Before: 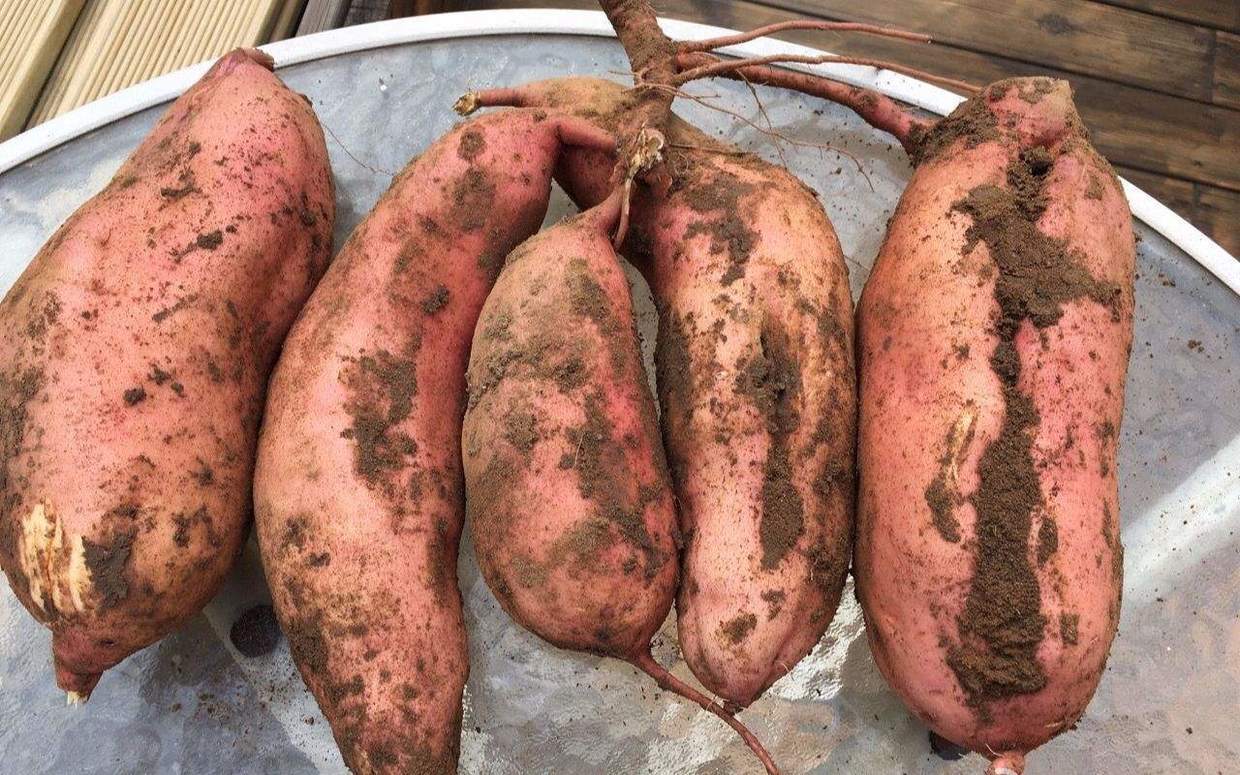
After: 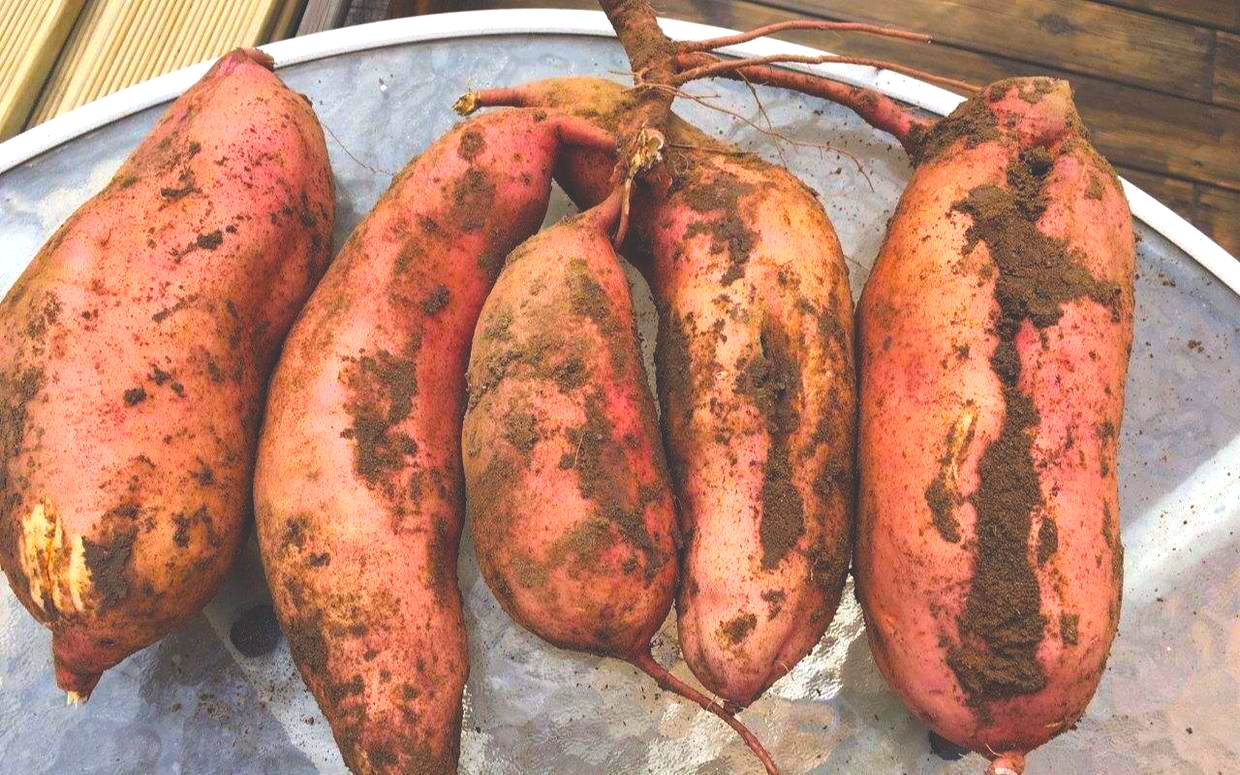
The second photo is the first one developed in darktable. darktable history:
color balance rgb: shadows lift › chroma 2.033%, shadows lift › hue 248.16°, highlights gain › luminance 18.053%, linear chroma grading › global chroma 14.595%, perceptual saturation grading › global saturation 25.145%, global vibrance 20%
exposure: black level correction -0.031, compensate highlight preservation false
